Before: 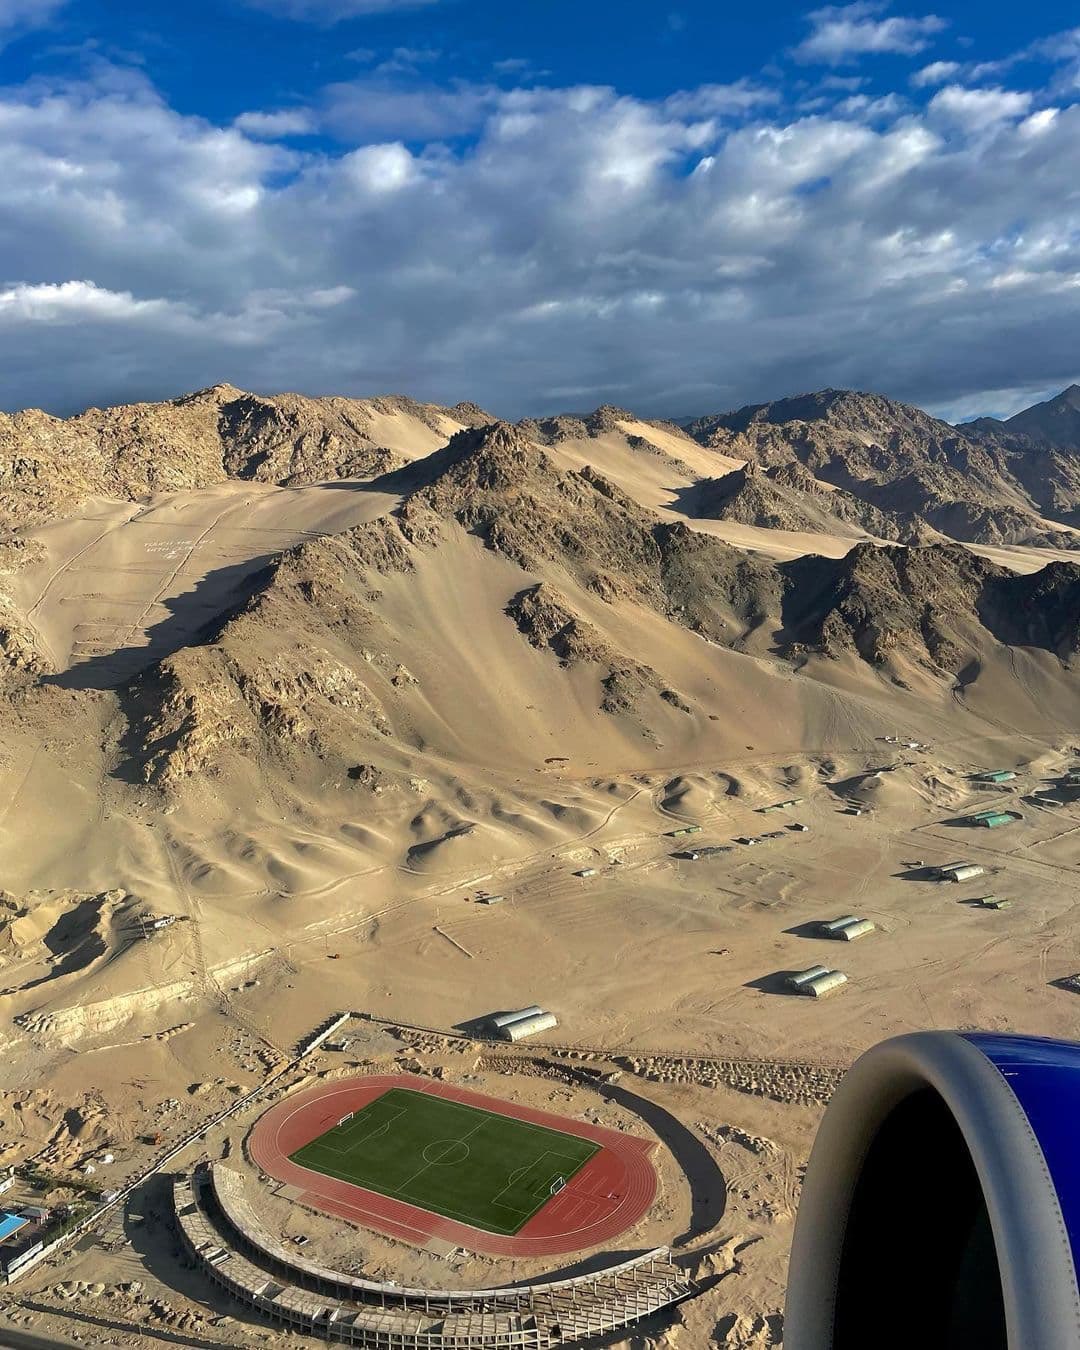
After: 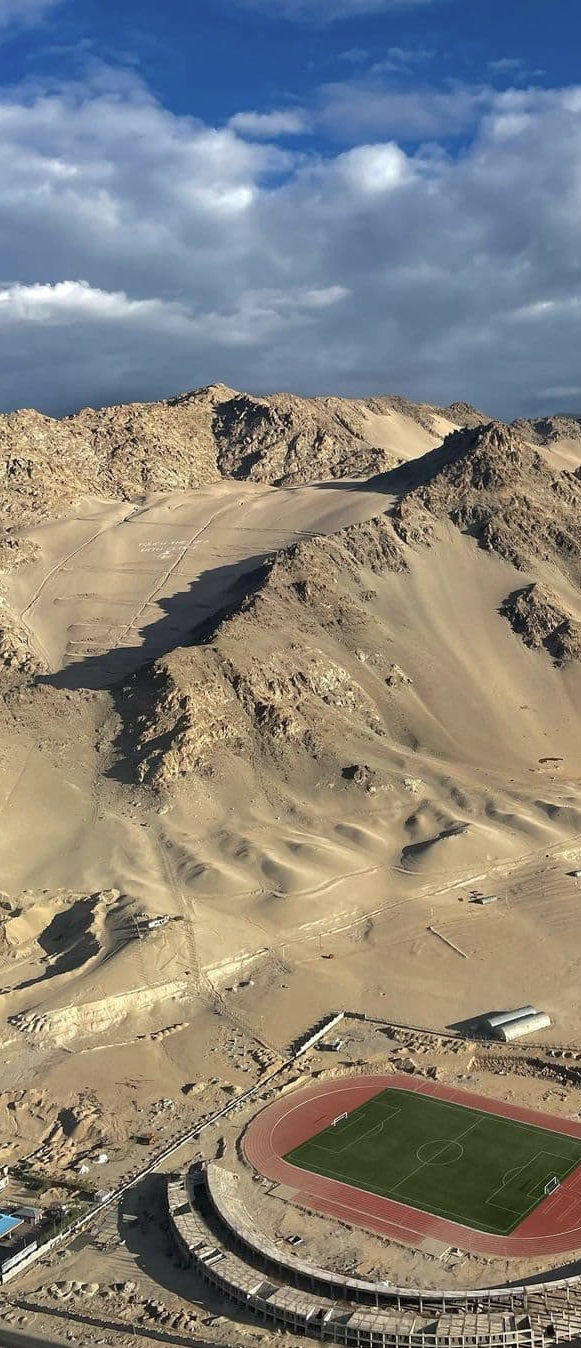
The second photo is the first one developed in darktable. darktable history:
crop: left 0.587%, right 45.588%, bottom 0.086%
contrast brightness saturation: saturation -0.17
